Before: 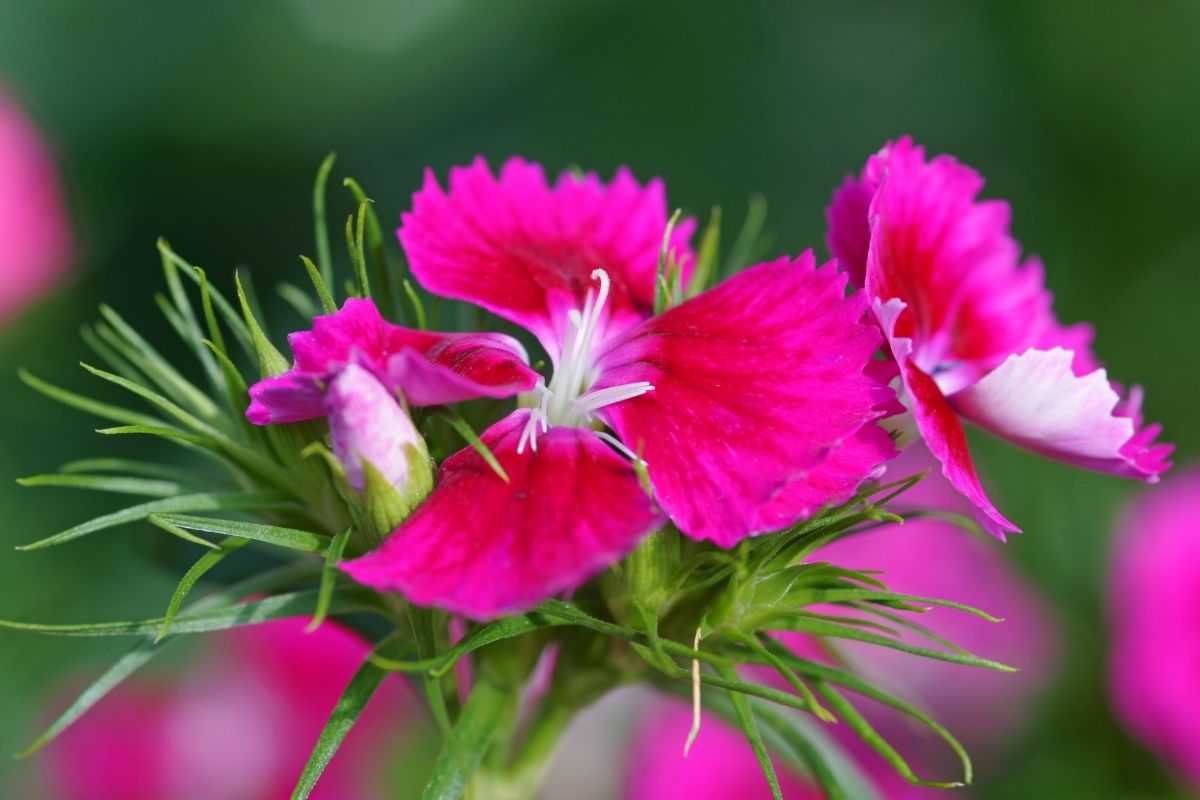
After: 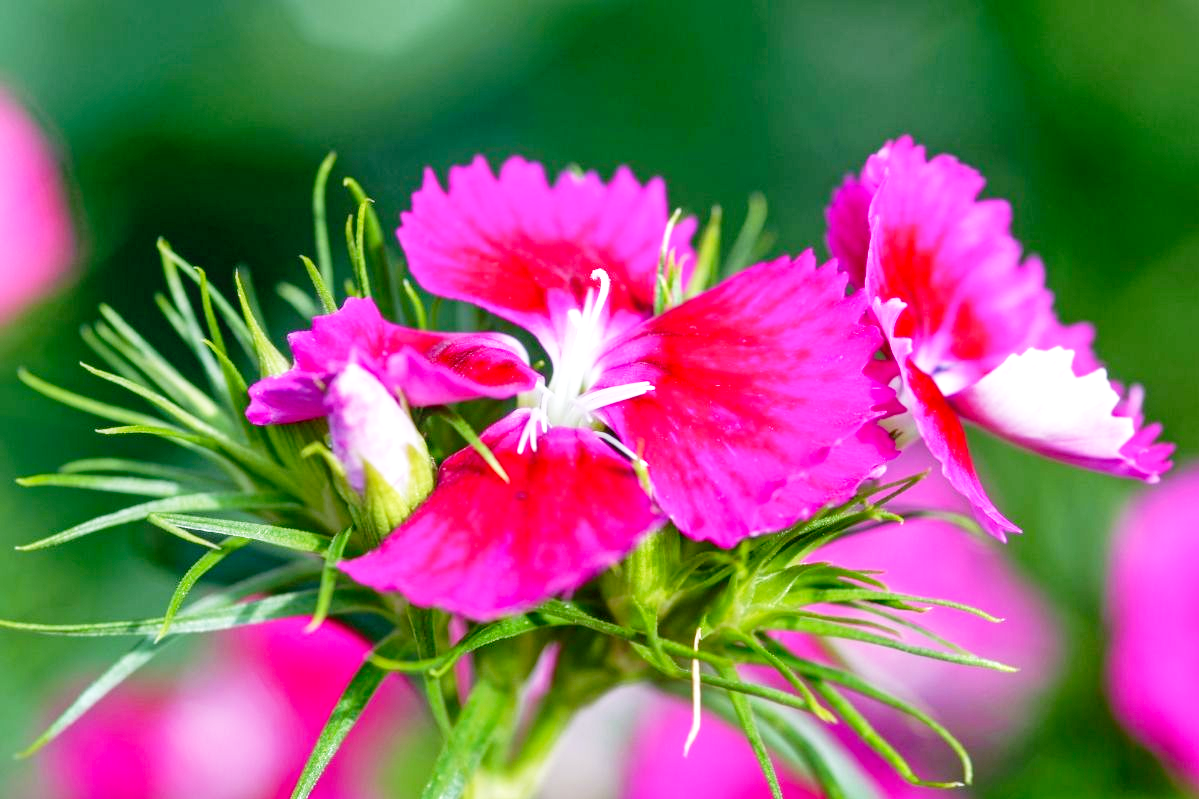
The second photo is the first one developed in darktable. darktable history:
shadows and highlights: on, module defaults
base curve: curves: ch0 [(0, 0) (0.012, 0.01) (0.073, 0.168) (0.31, 0.711) (0.645, 0.957) (1, 1)], preserve colors none
white balance: red 0.983, blue 1.036
color correction: saturation 0.98
color balance: mode lift, gamma, gain (sRGB), lift [0.97, 1, 1, 1], gamma [1.03, 1, 1, 1]
local contrast: on, module defaults
